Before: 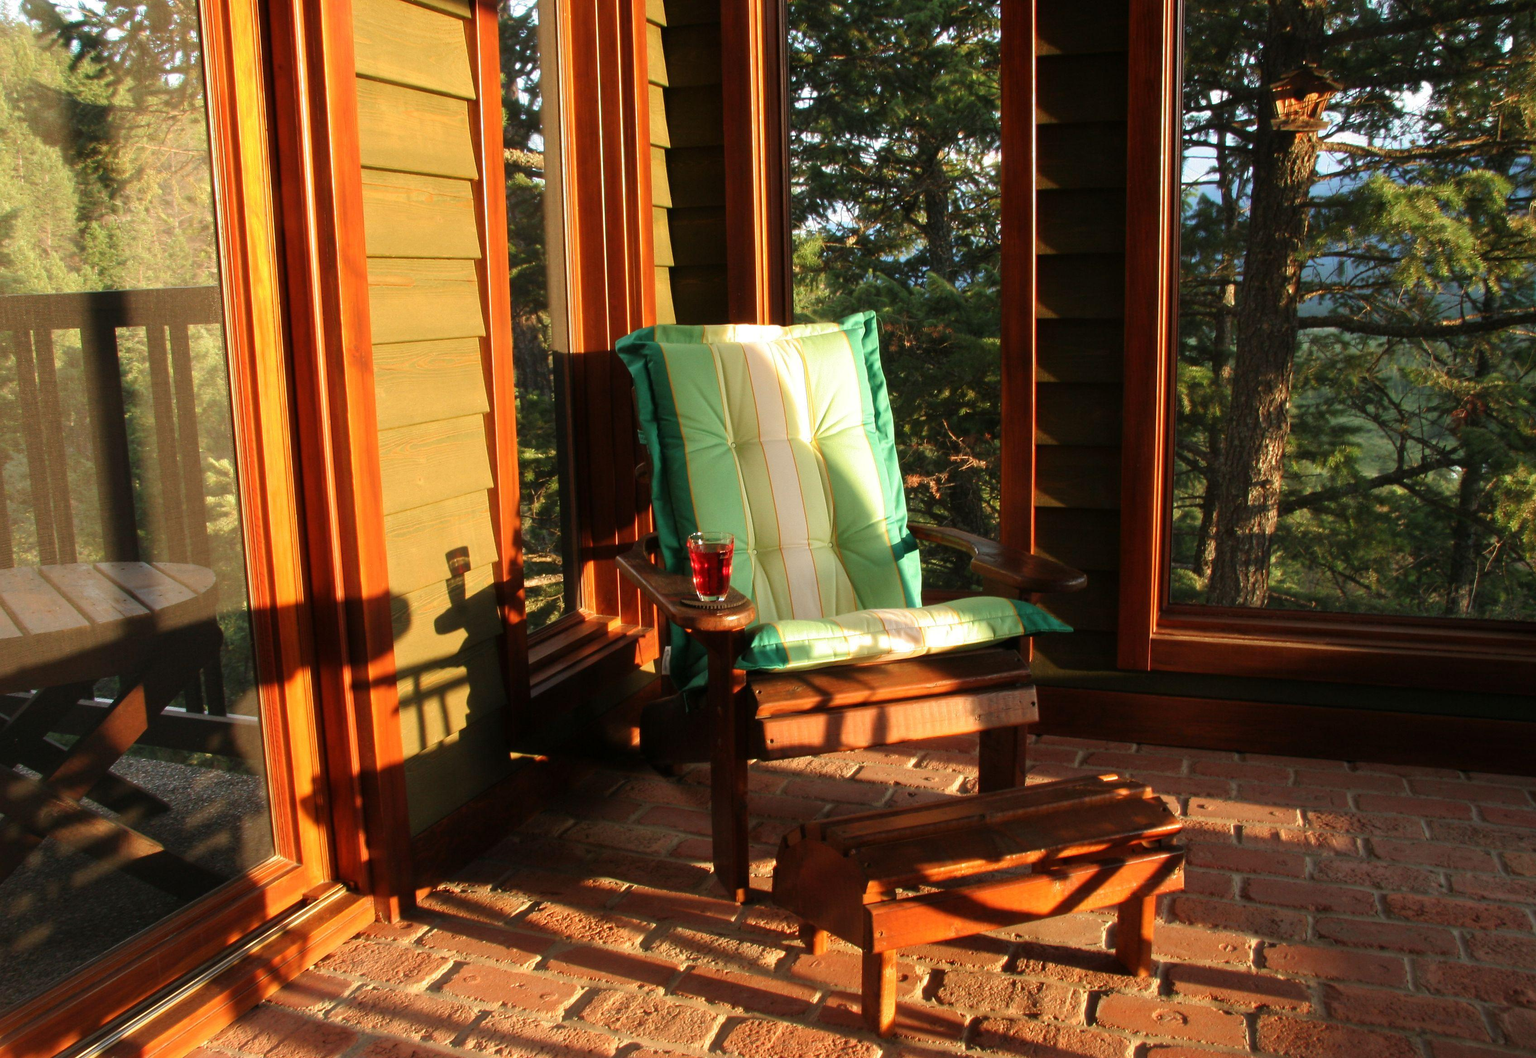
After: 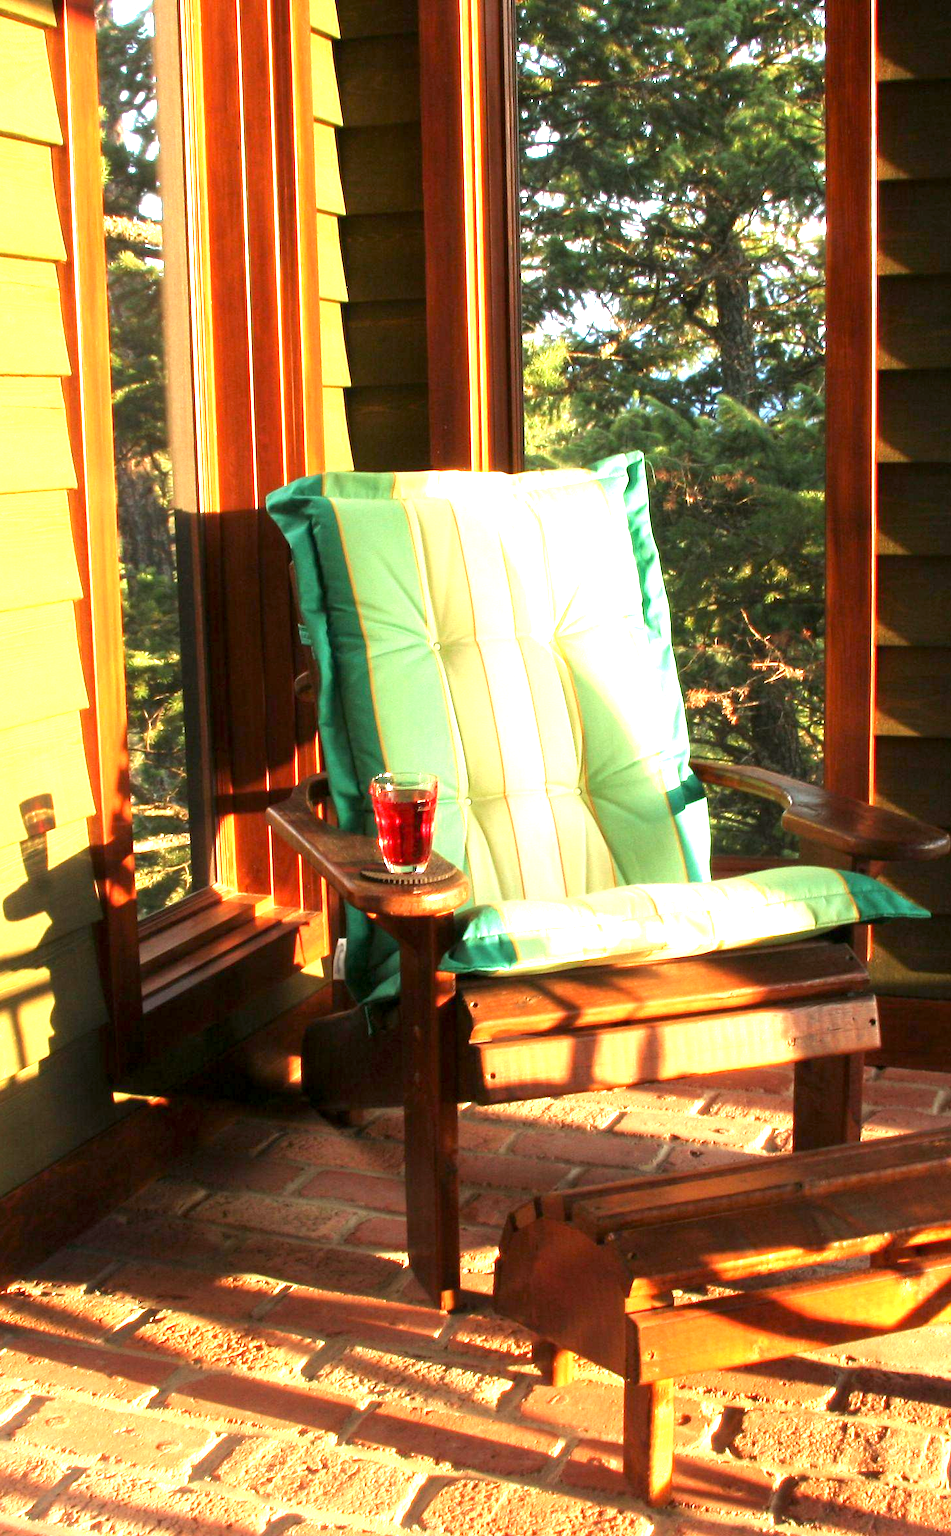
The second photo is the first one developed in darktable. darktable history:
exposure: black level correction 0.001, exposure 1.71 EV, compensate highlight preservation false
crop: left 28.177%, right 29.163%
